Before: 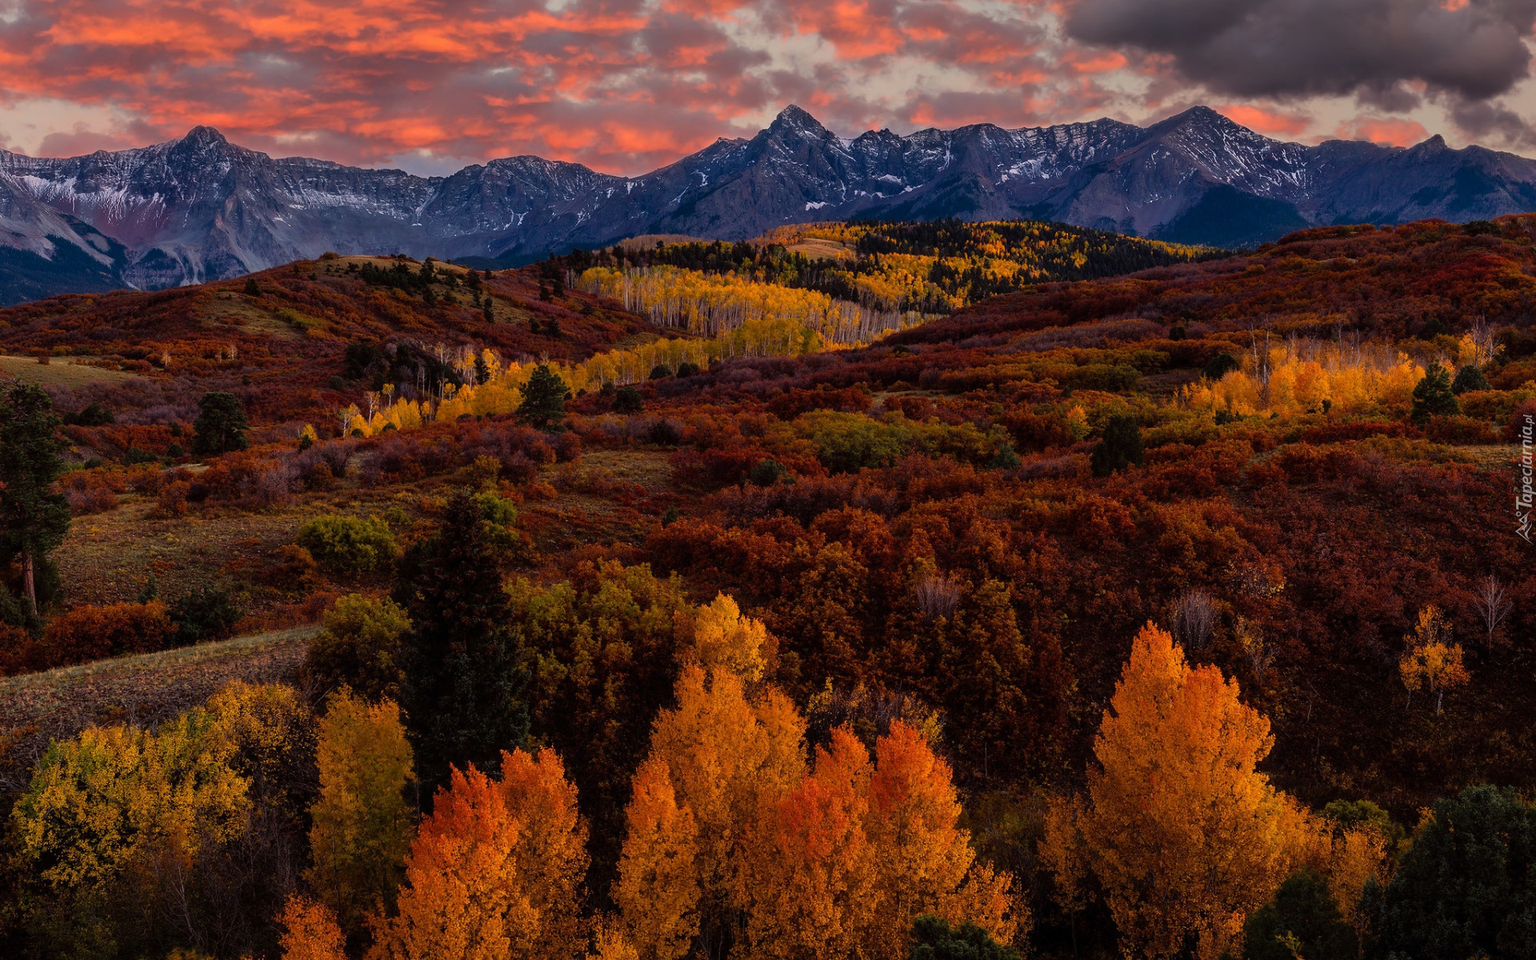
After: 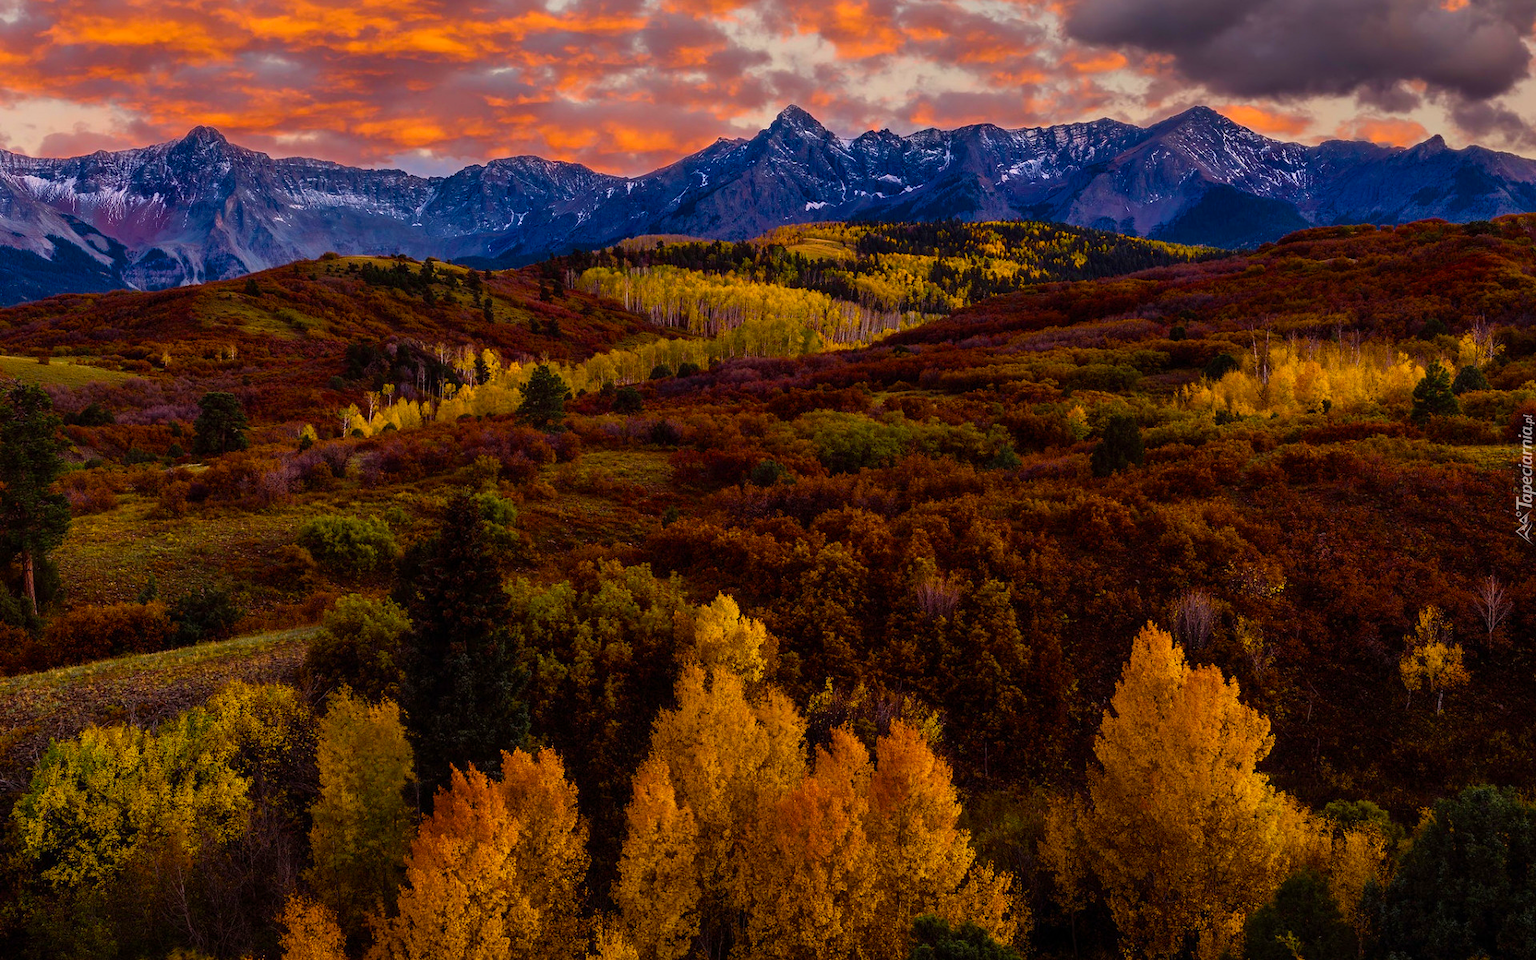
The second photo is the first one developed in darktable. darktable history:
exposure: compensate exposure bias true, compensate highlight preservation false
color balance rgb: perceptual saturation grading › global saturation 20%, perceptual saturation grading › highlights -25.242%, perceptual saturation grading › shadows 23.901%, perceptual brilliance grading › highlights 9.545%, perceptual brilliance grading › mid-tones 5.114%, global vibrance 50.308%
color zones: curves: ch1 [(0.113, 0.438) (0.75, 0.5)]; ch2 [(0.12, 0.526) (0.75, 0.5)]
